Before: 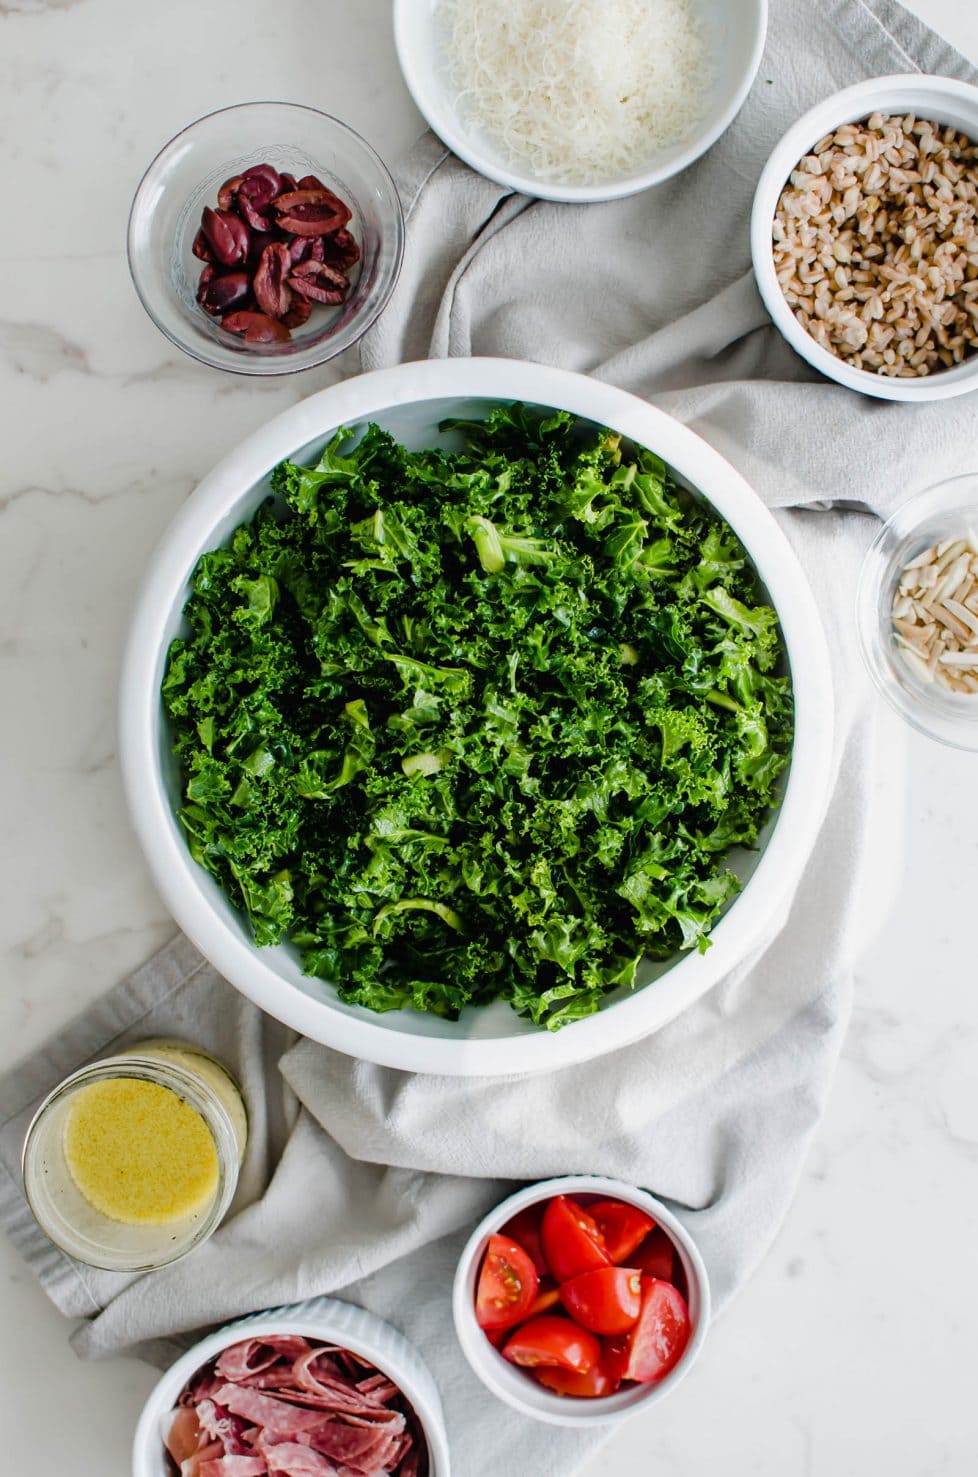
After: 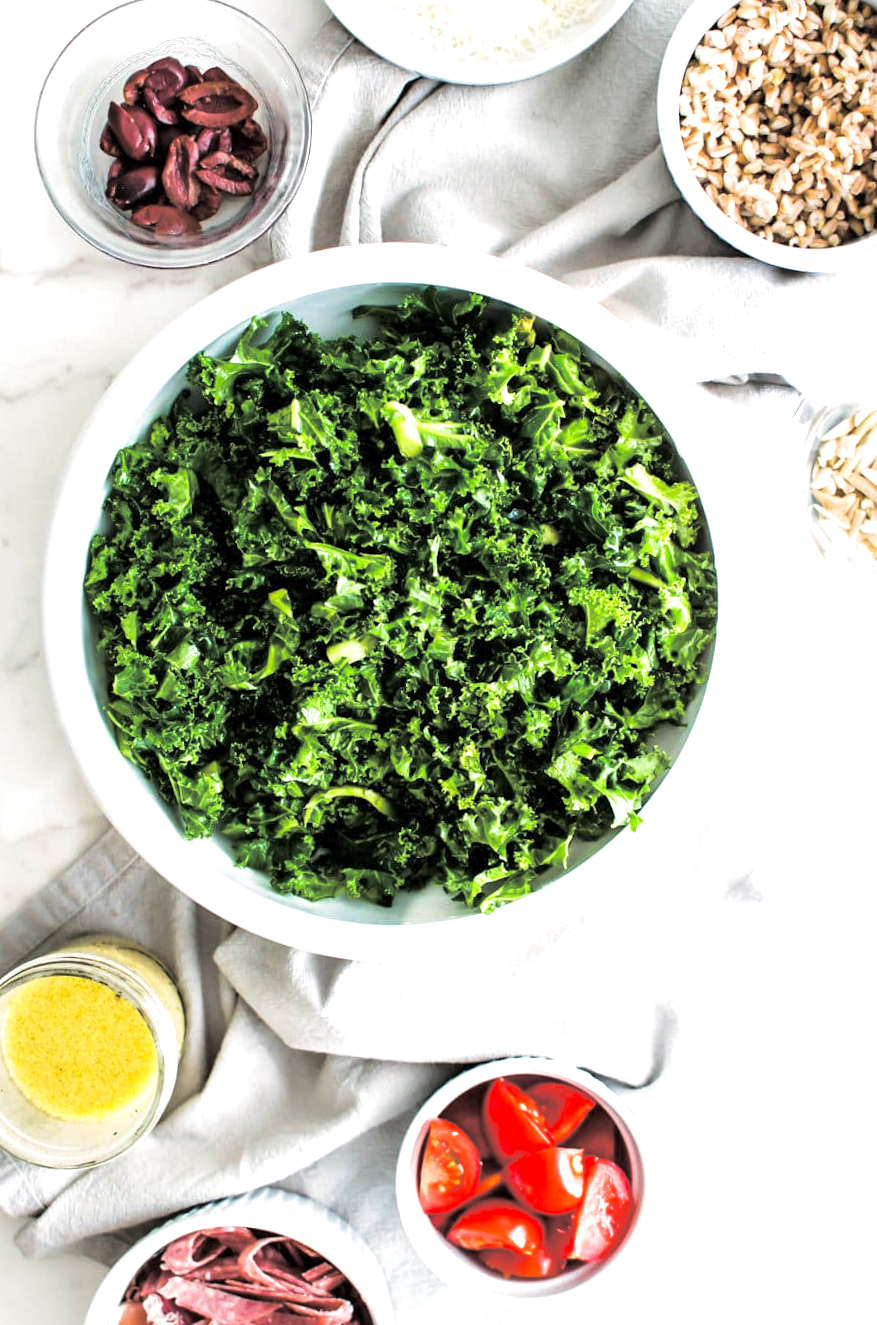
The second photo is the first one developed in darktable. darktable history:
split-toning: shadows › hue 36°, shadows › saturation 0.05, highlights › hue 10.8°, highlights › saturation 0.15, compress 40%
crop and rotate: angle 1.96°, left 5.673%, top 5.673%
exposure: black level correction 0.001, exposure 1 EV, compensate highlight preservation false
